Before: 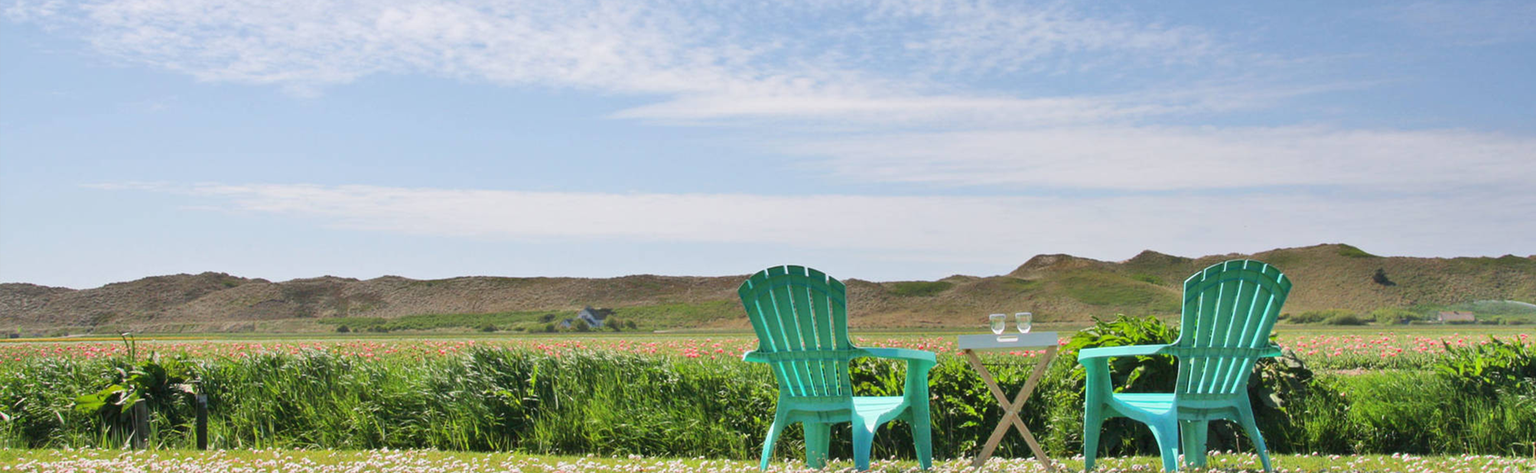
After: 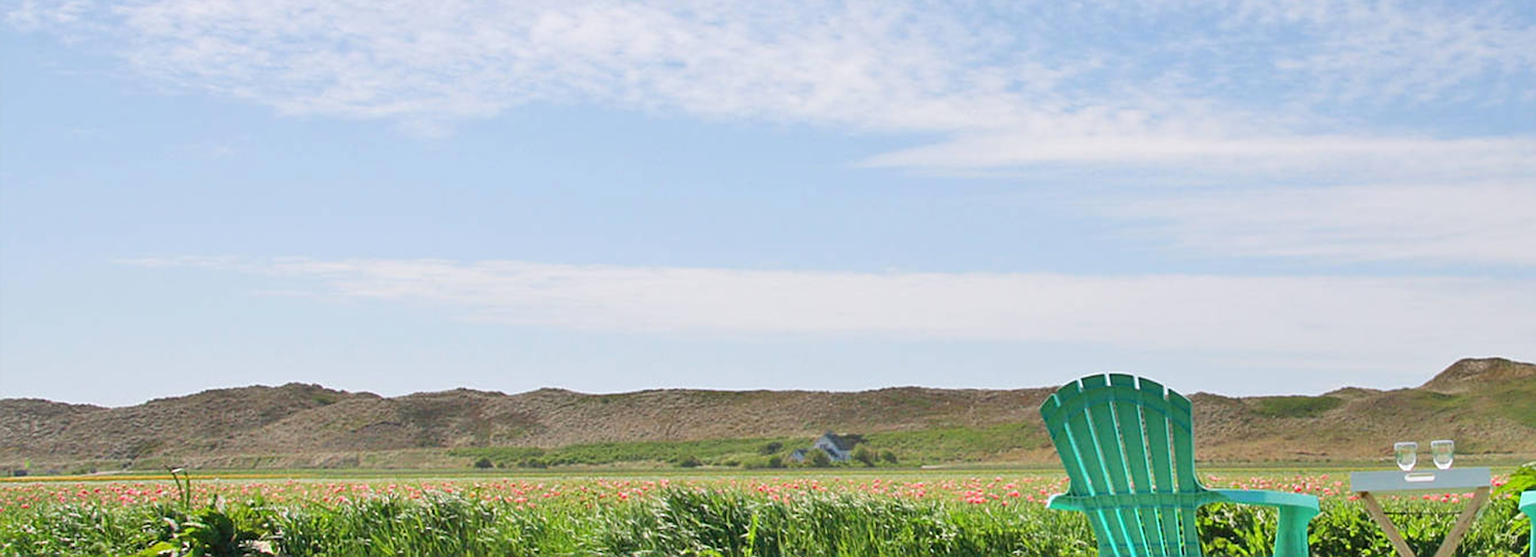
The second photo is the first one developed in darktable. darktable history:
levels: levels [0, 0.478, 1]
crop: right 29.034%, bottom 16.14%
sharpen: on, module defaults
